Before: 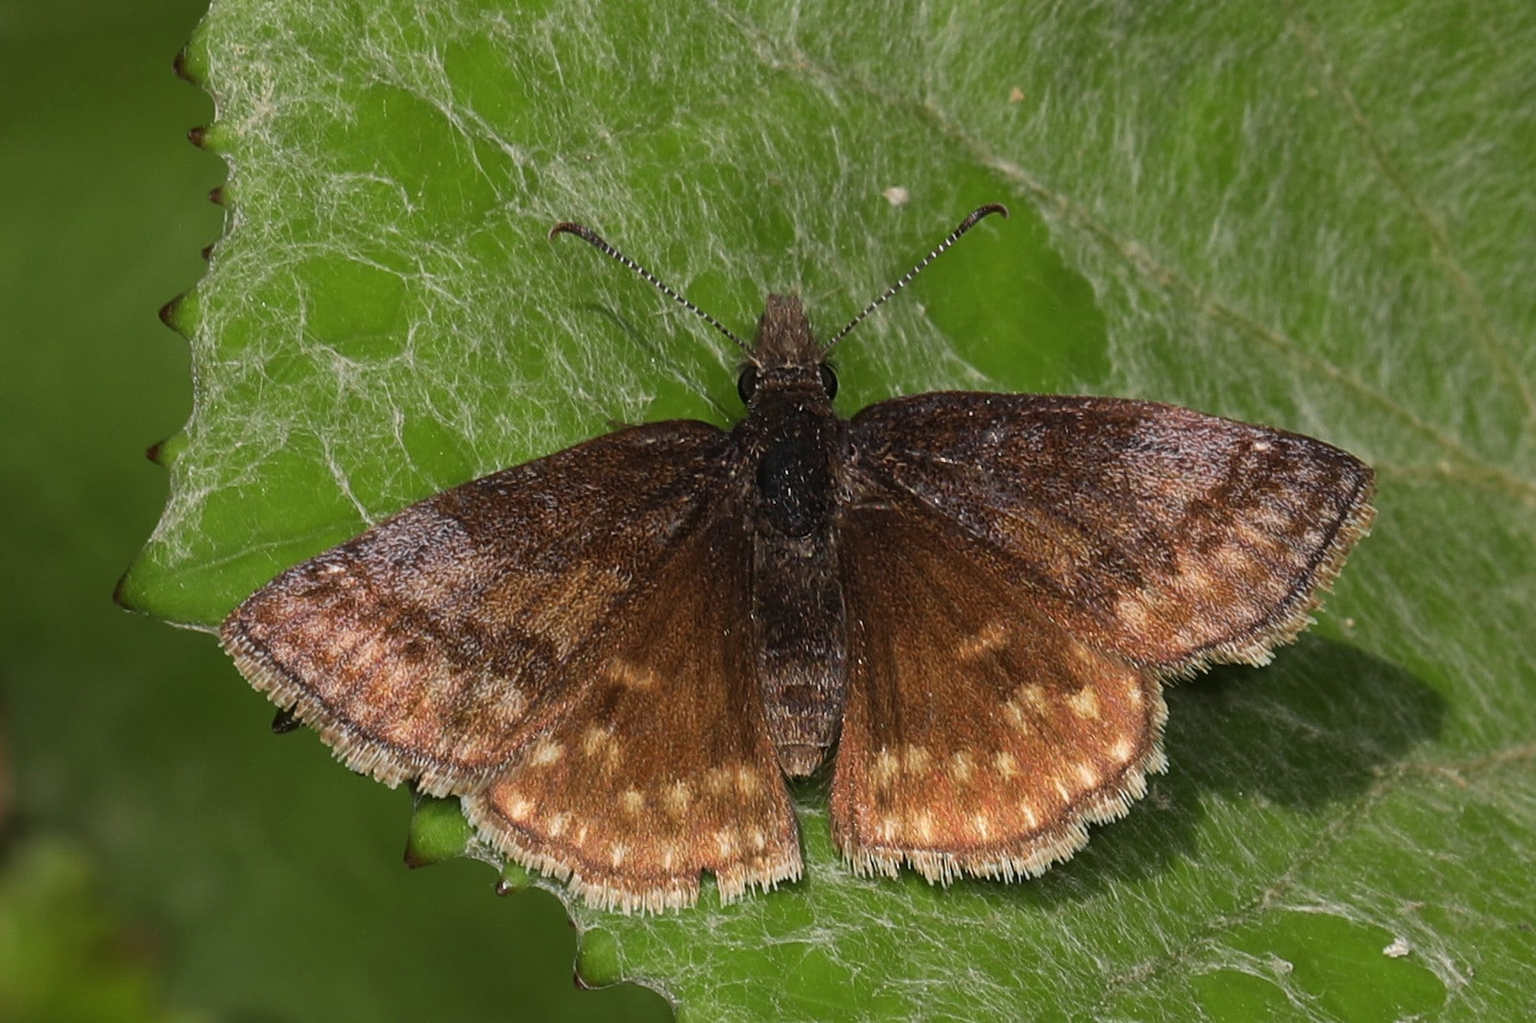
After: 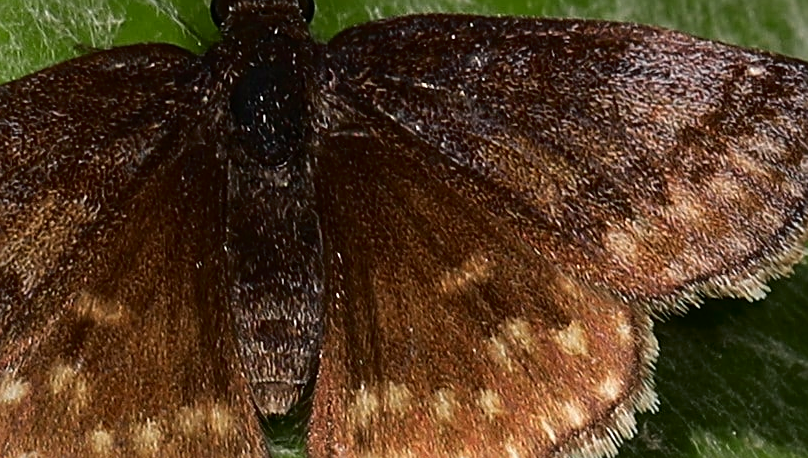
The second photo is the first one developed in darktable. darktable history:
tone curve: curves: ch0 [(0, 0) (0.003, 0.001) (0.011, 0.004) (0.025, 0.011) (0.044, 0.021) (0.069, 0.028) (0.1, 0.036) (0.136, 0.051) (0.177, 0.085) (0.224, 0.127) (0.277, 0.193) (0.335, 0.266) (0.399, 0.338) (0.468, 0.419) (0.543, 0.504) (0.623, 0.593) (0.709, 0.689) (0.801, 0.784) (0.898, 0.888) (1, 1)], color space Lab, independent channels, preserve colors none
crop: left 34.877%, top 37.042%, right 14.62%, bottom 19.937%
sharpen: on, module defaults
